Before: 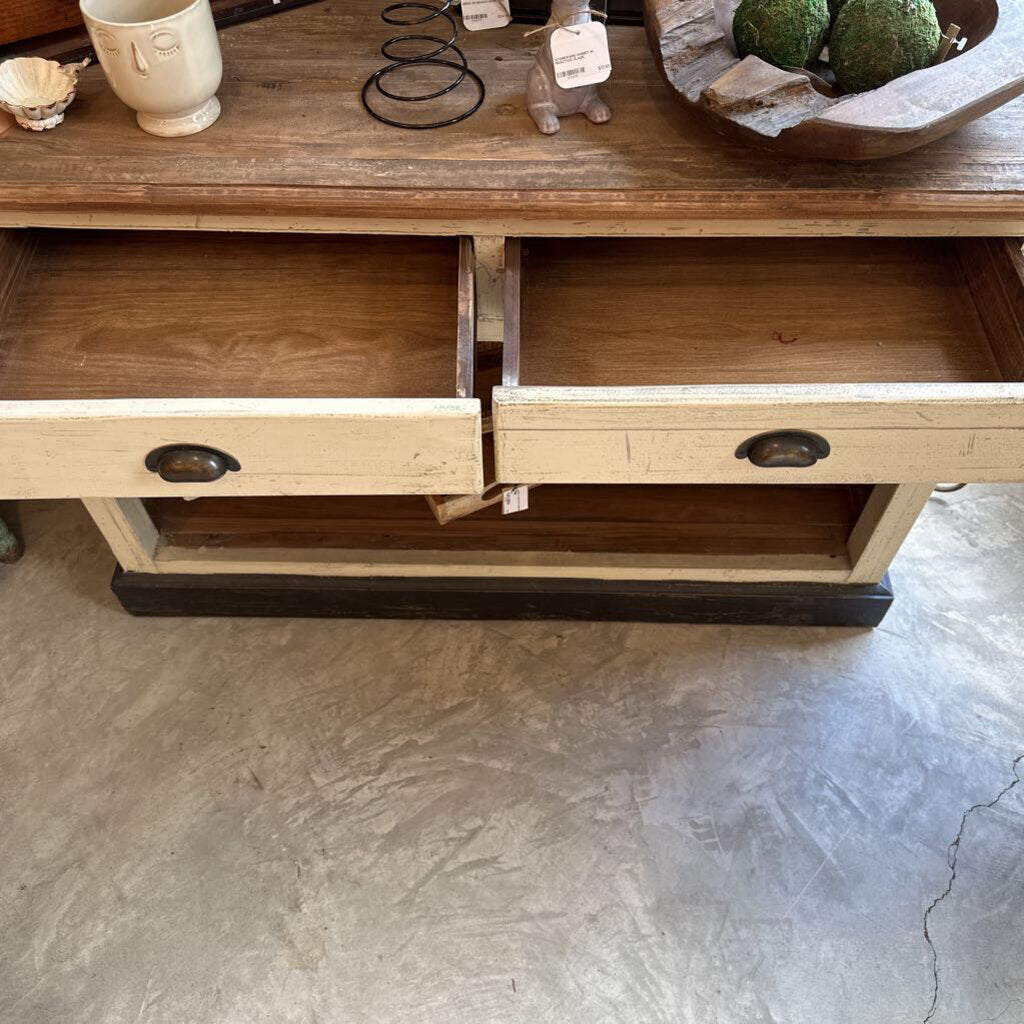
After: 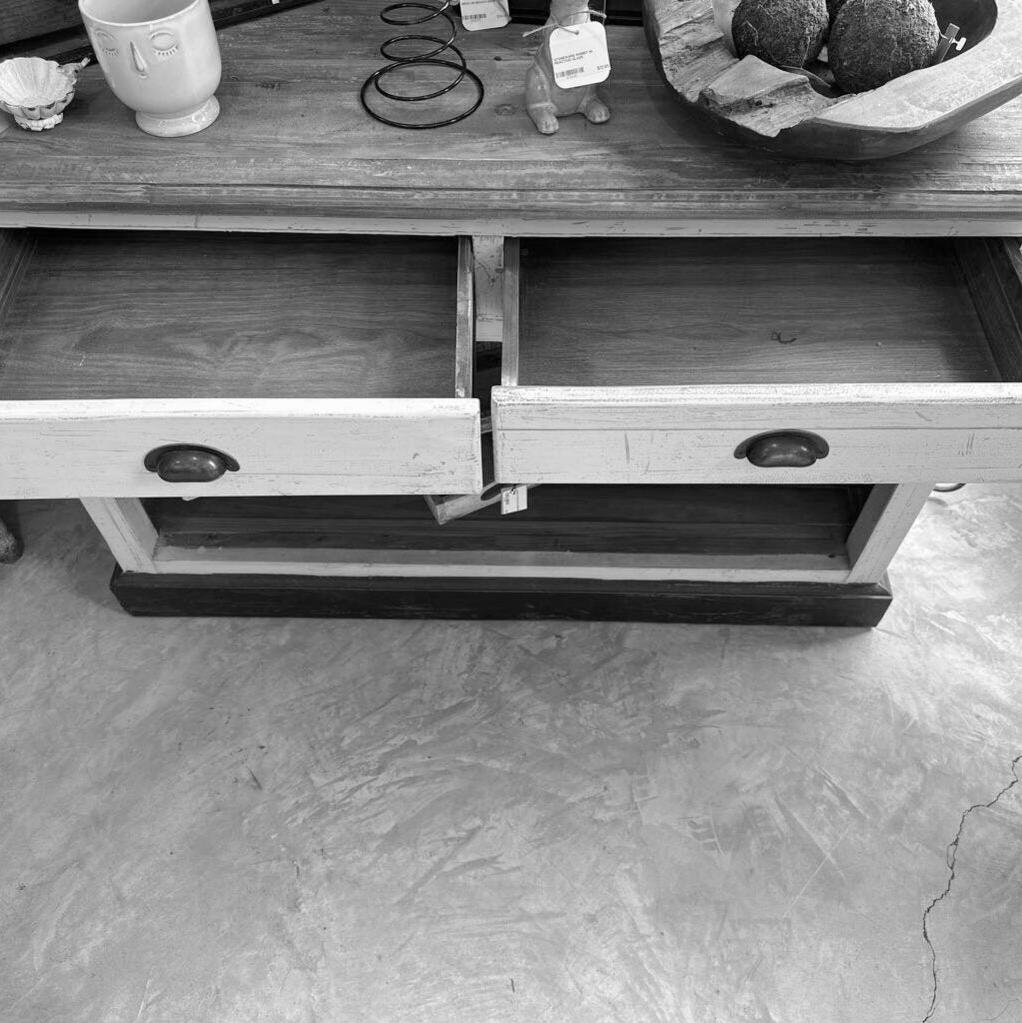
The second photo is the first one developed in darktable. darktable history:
crop and rotate: left 0.126%
color balance rgb: perceptual saturation grading › global saturation 25%, perceptual brilliance grading › mid-tones 10%, perceptual brilliance grading › shadows 15%, global vibrance 20%
monochrome: on, module defaults
